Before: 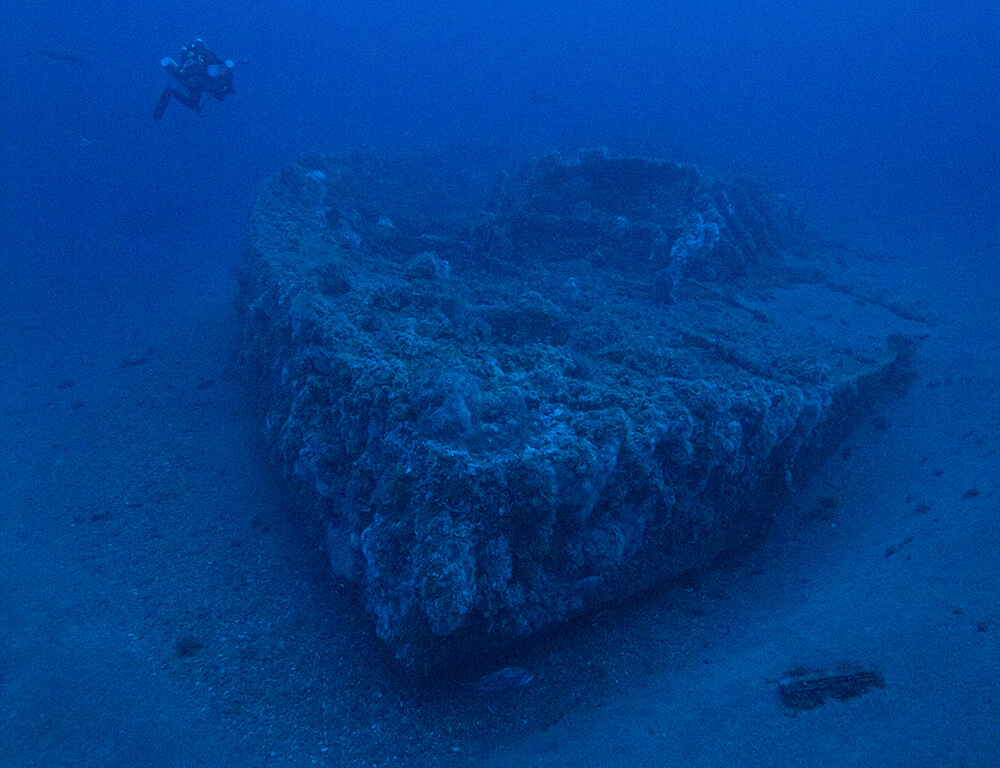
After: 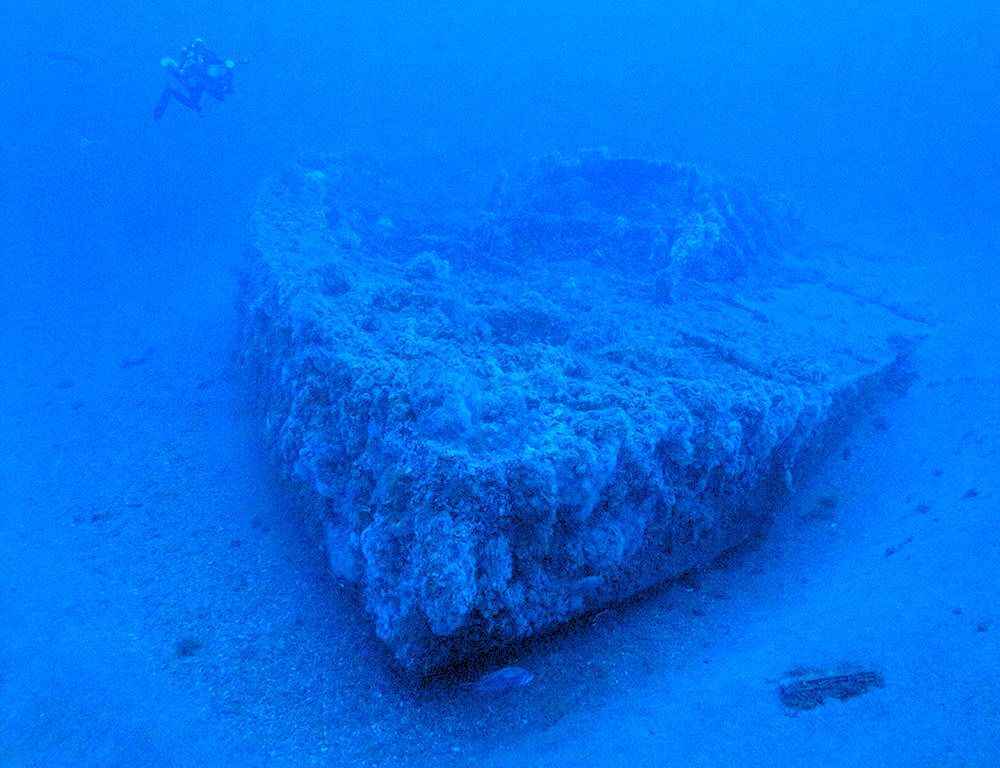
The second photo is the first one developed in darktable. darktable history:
levels: levels [0.072, 0.414, 0.976]
tone equalizer: -8 EV -0.761 EV, -7 EV -0.688 EV, -6 EV -0.576 EV, -5 EV -0.366 EV, -3 EV 0.383 EV, -2 EV 0.6 EV, -1 EV 0.691 EV, +0 EV 0.741 EV
